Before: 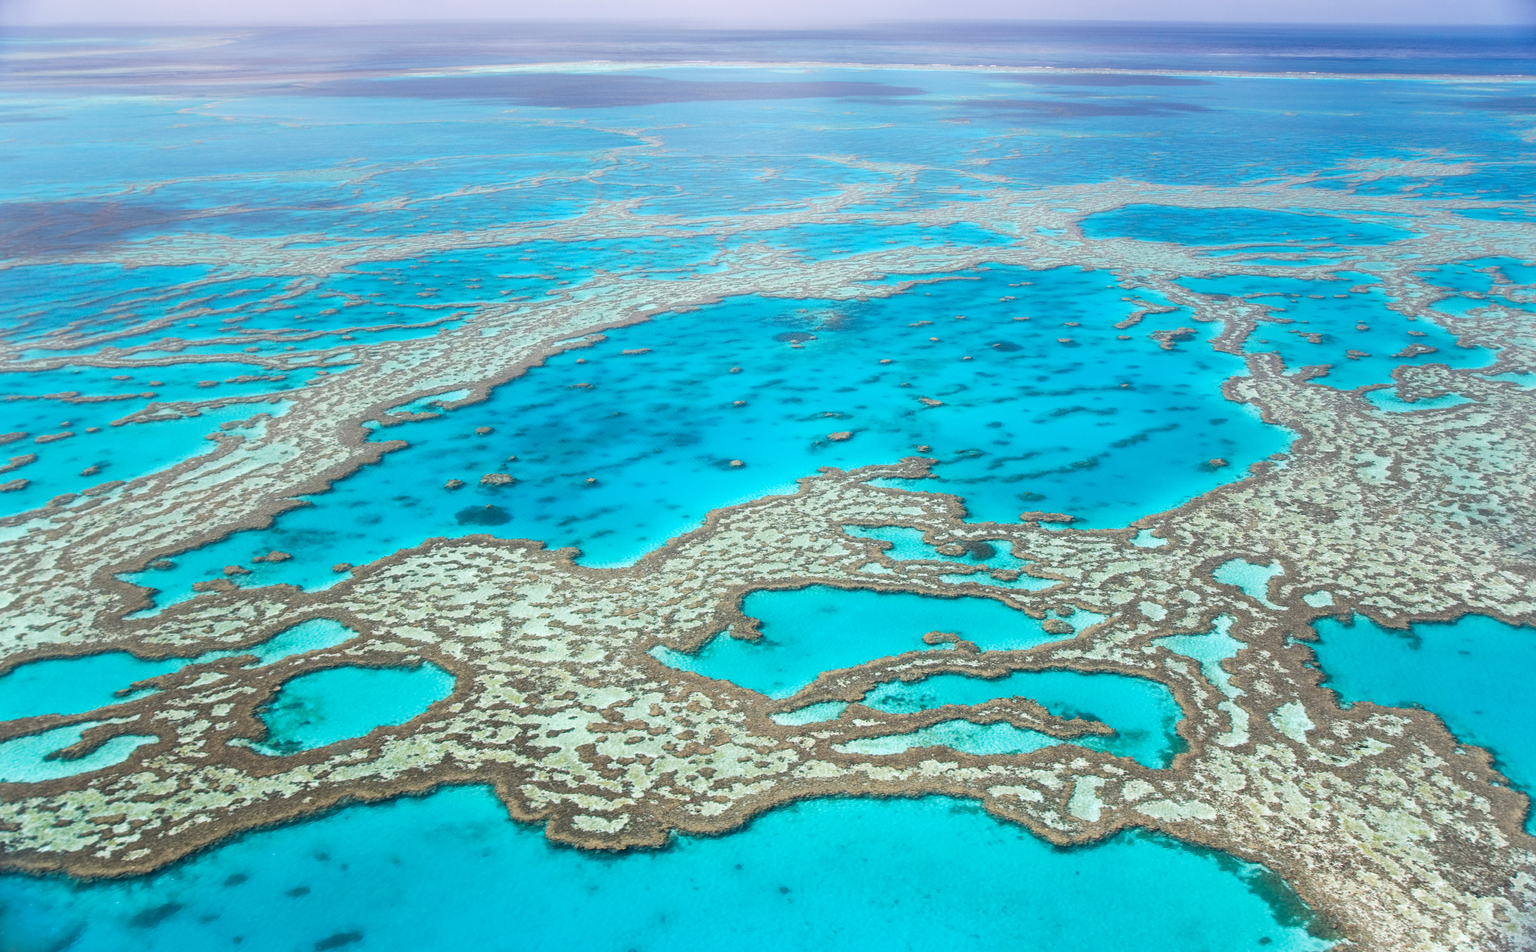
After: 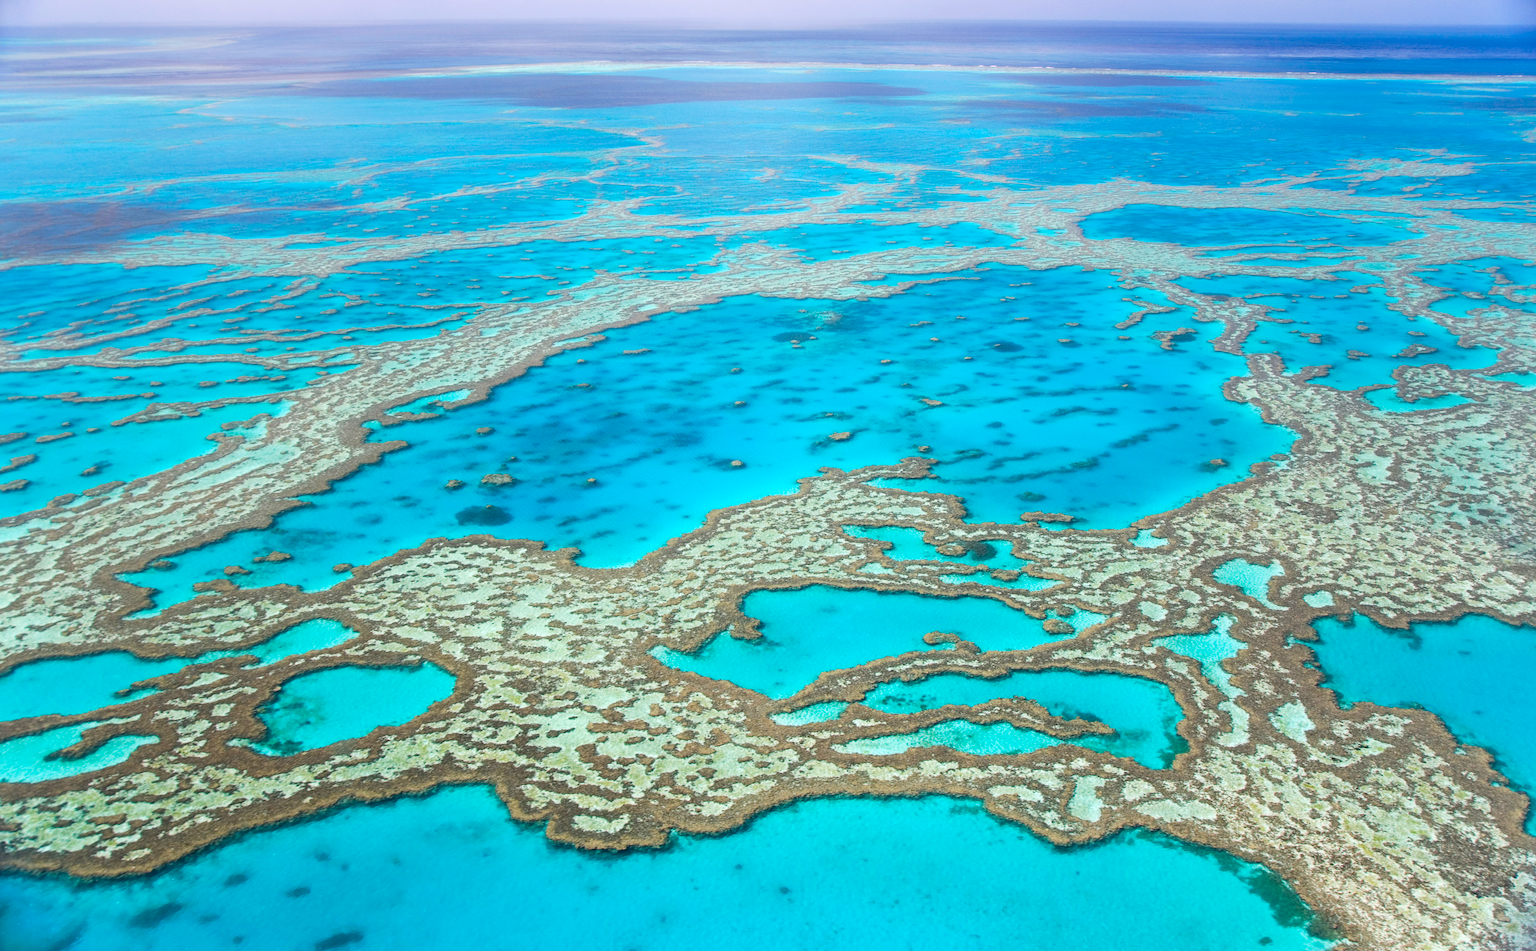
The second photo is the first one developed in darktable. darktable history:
tone equalizer: on, module defaults
color balance rgb: perceptual saturation grading › global saturation 30.609%, global vibrance 14.78%
